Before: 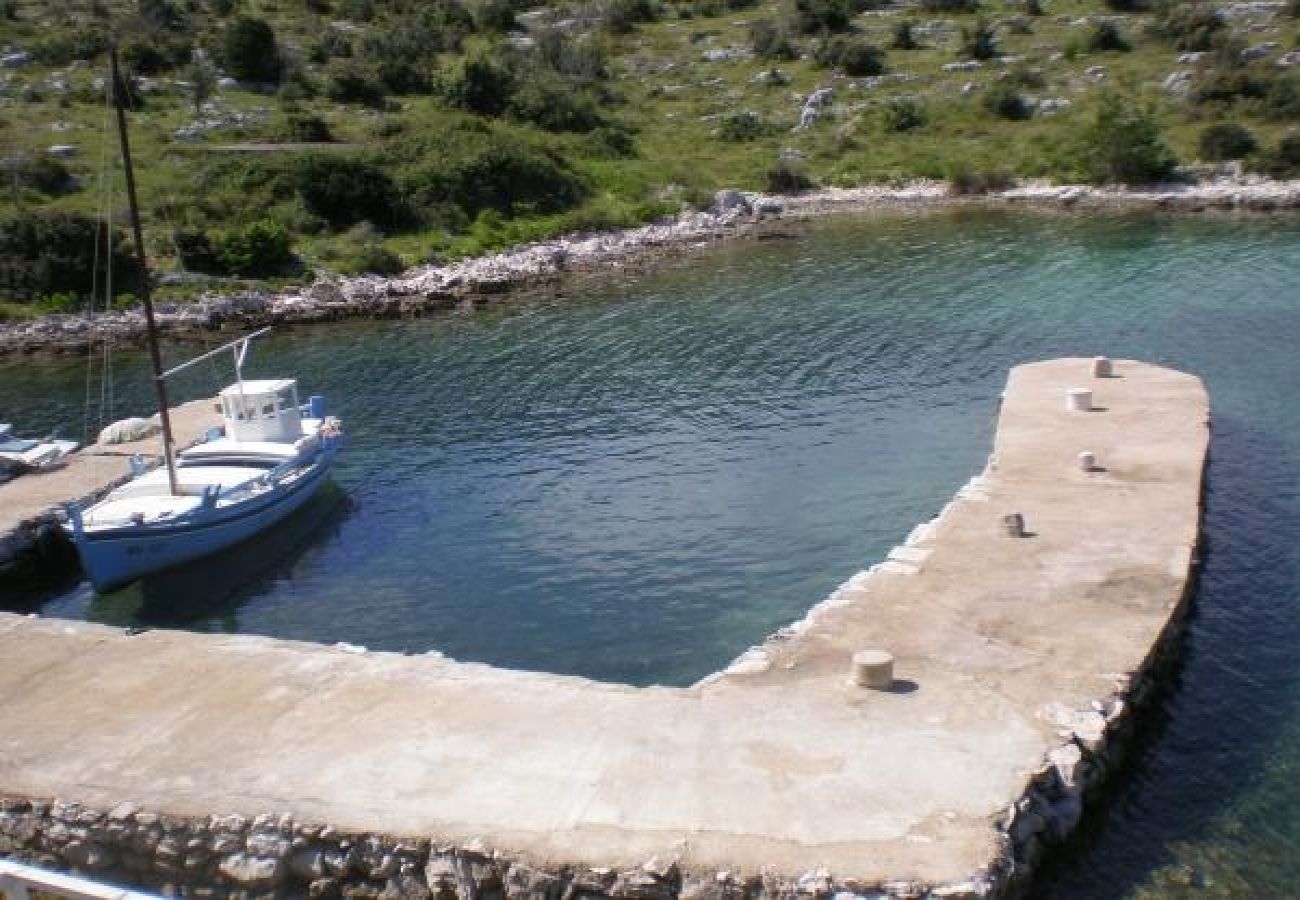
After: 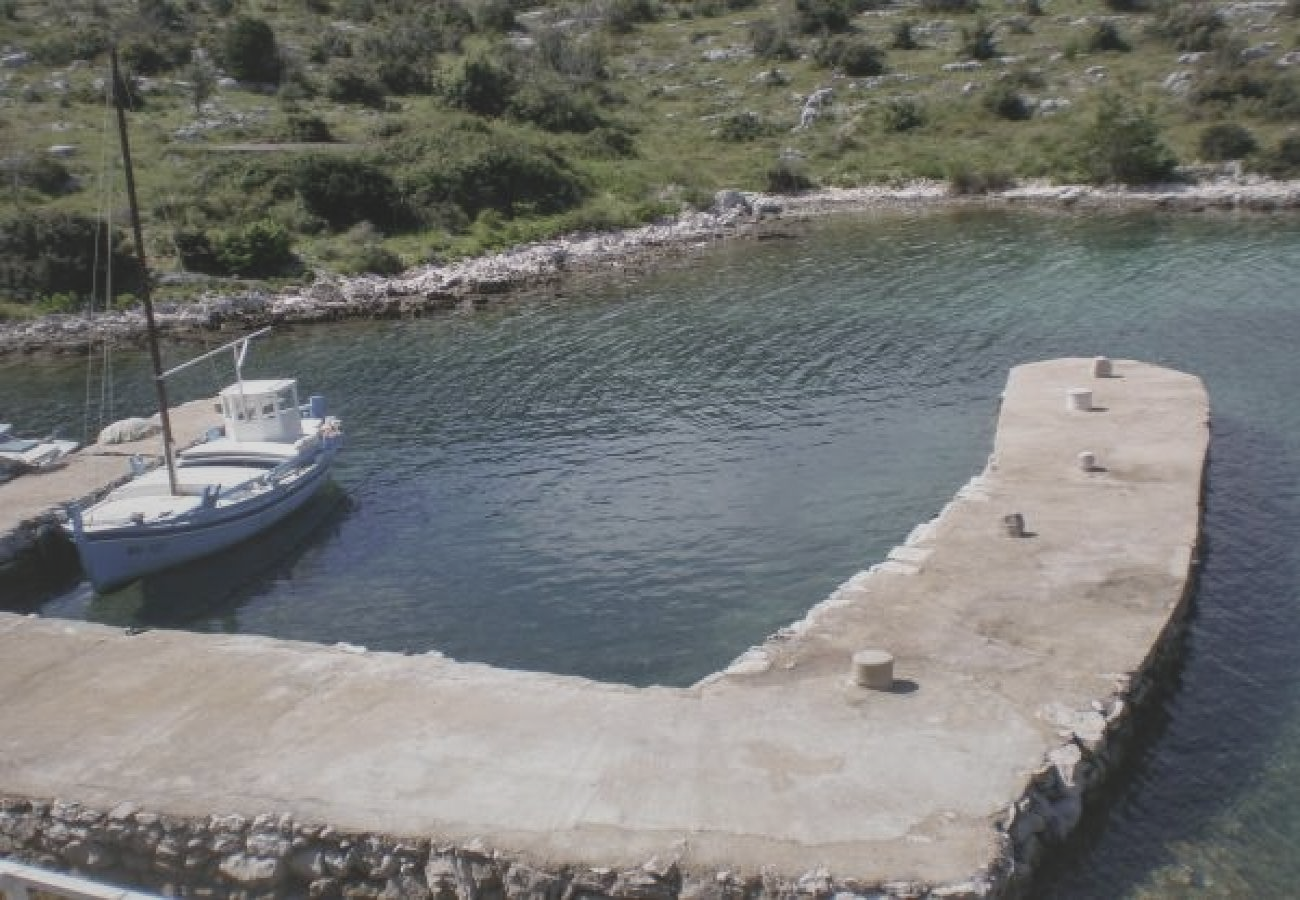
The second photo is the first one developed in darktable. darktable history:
shadows and highlights: on, module defaults
contrast brightness saturation: contrast -0.26, saturation -0.43
local contrast: on, module defaults
